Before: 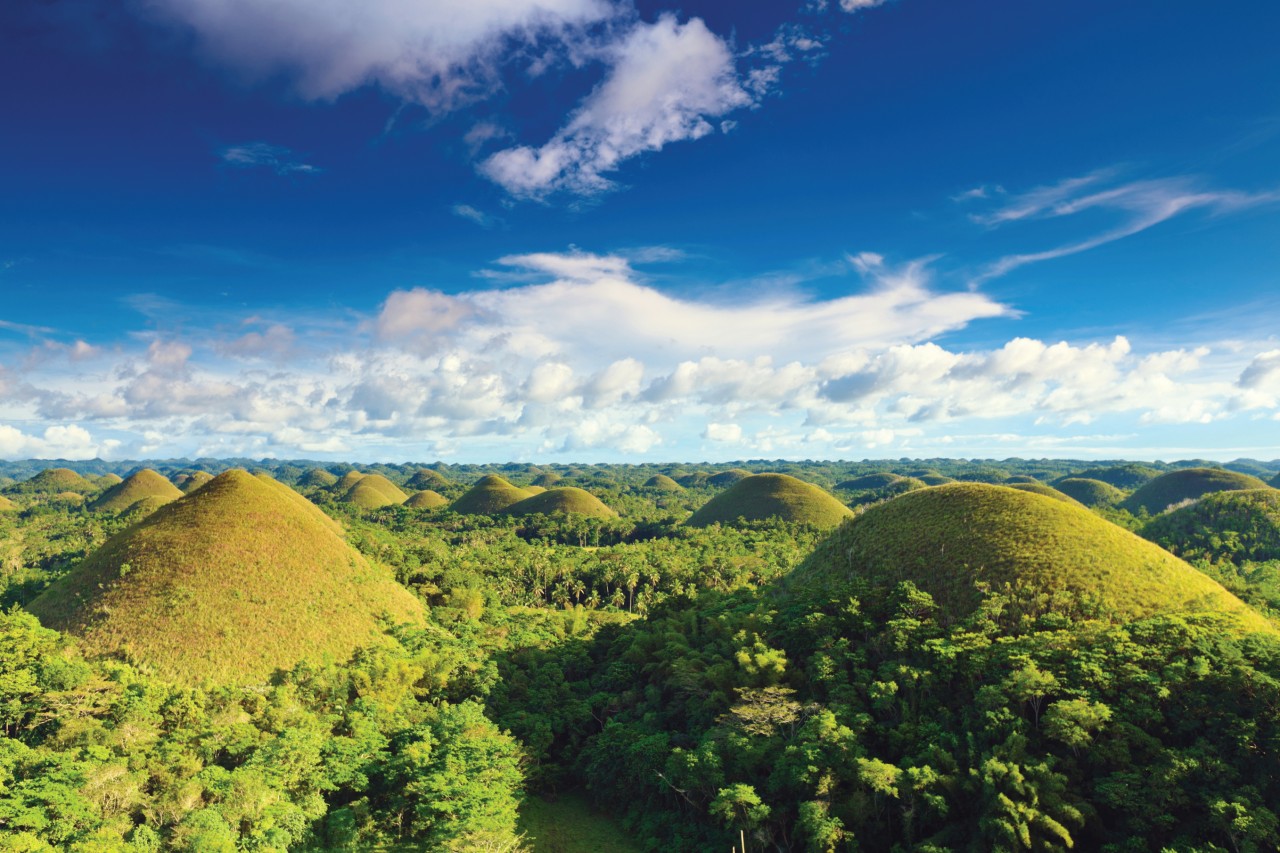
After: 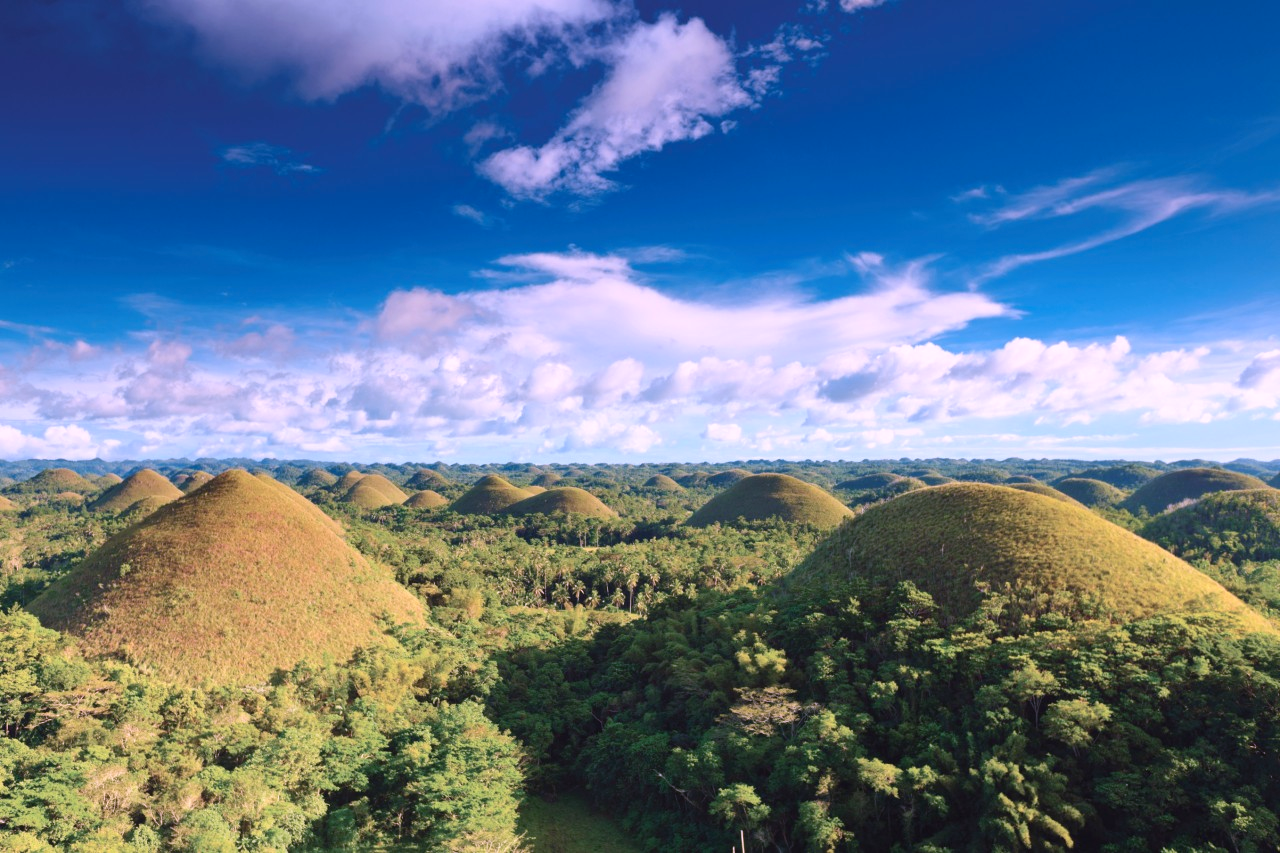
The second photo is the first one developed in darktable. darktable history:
color correction: highlights a* 15.11, highlights b* -24.87
